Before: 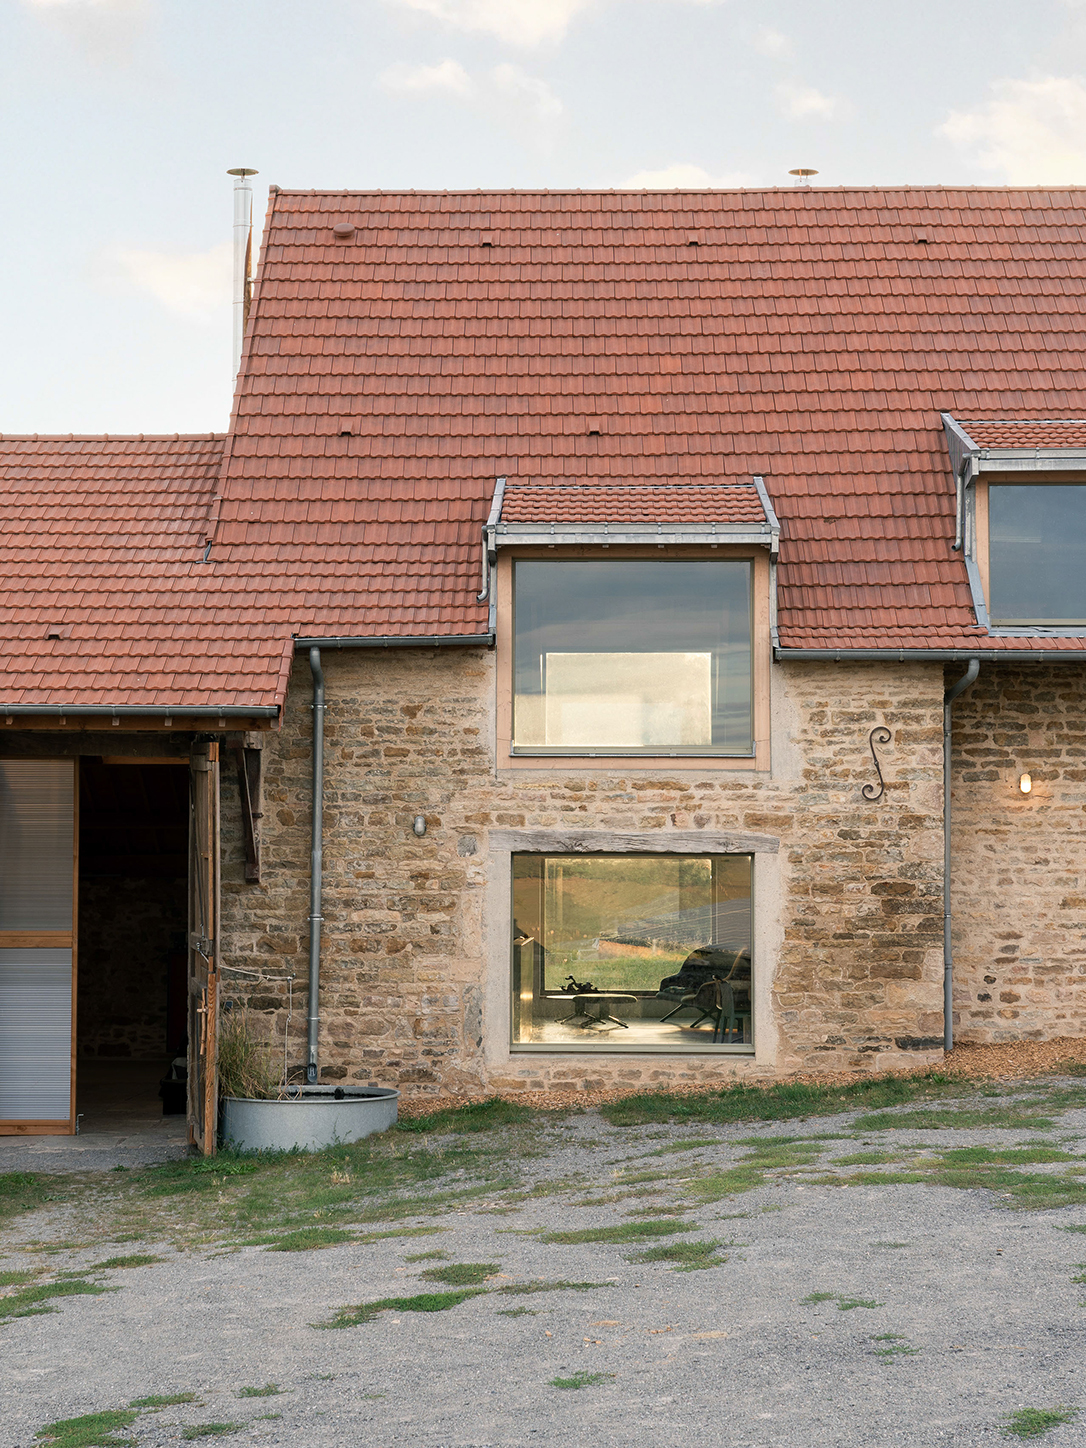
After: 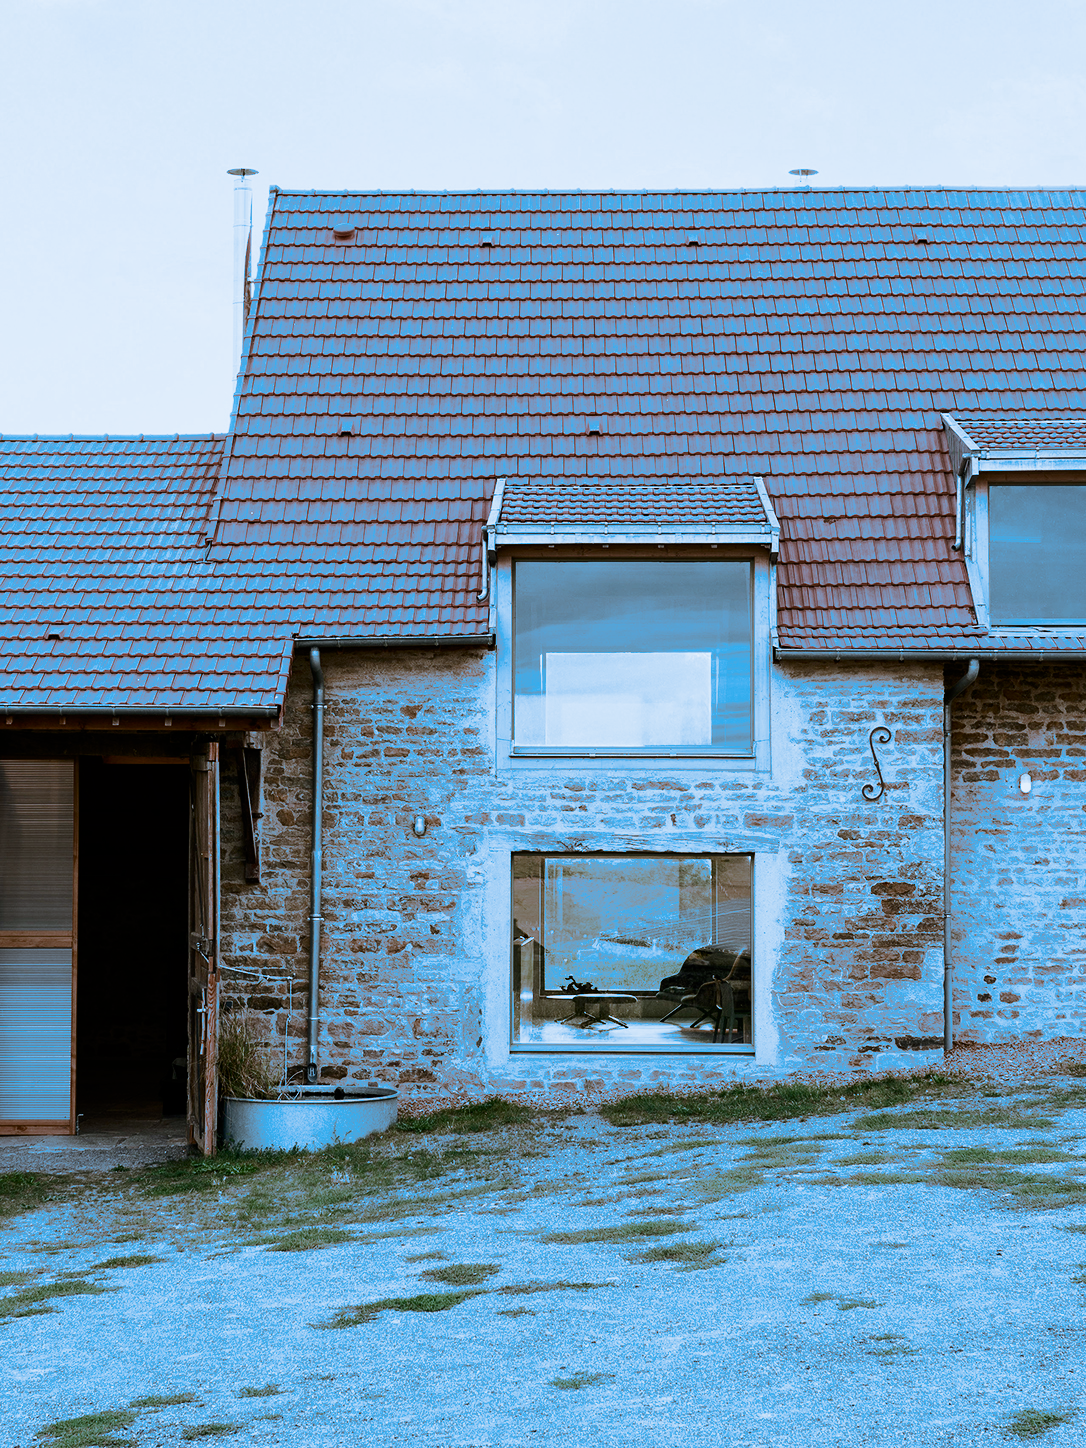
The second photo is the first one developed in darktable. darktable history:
split-toning: shadows › hue 220°, shadows › saturation 0.64, highlights › hue 220°, highlights › saturation 0.64, balance 0, compress 5.22%
contrast brightness saturation: contrast 0.39, brightness 0.1
filmic rgb: black relative exposure -7.65 EV, white relative exposure 4.56 EV, hardness 3.61
